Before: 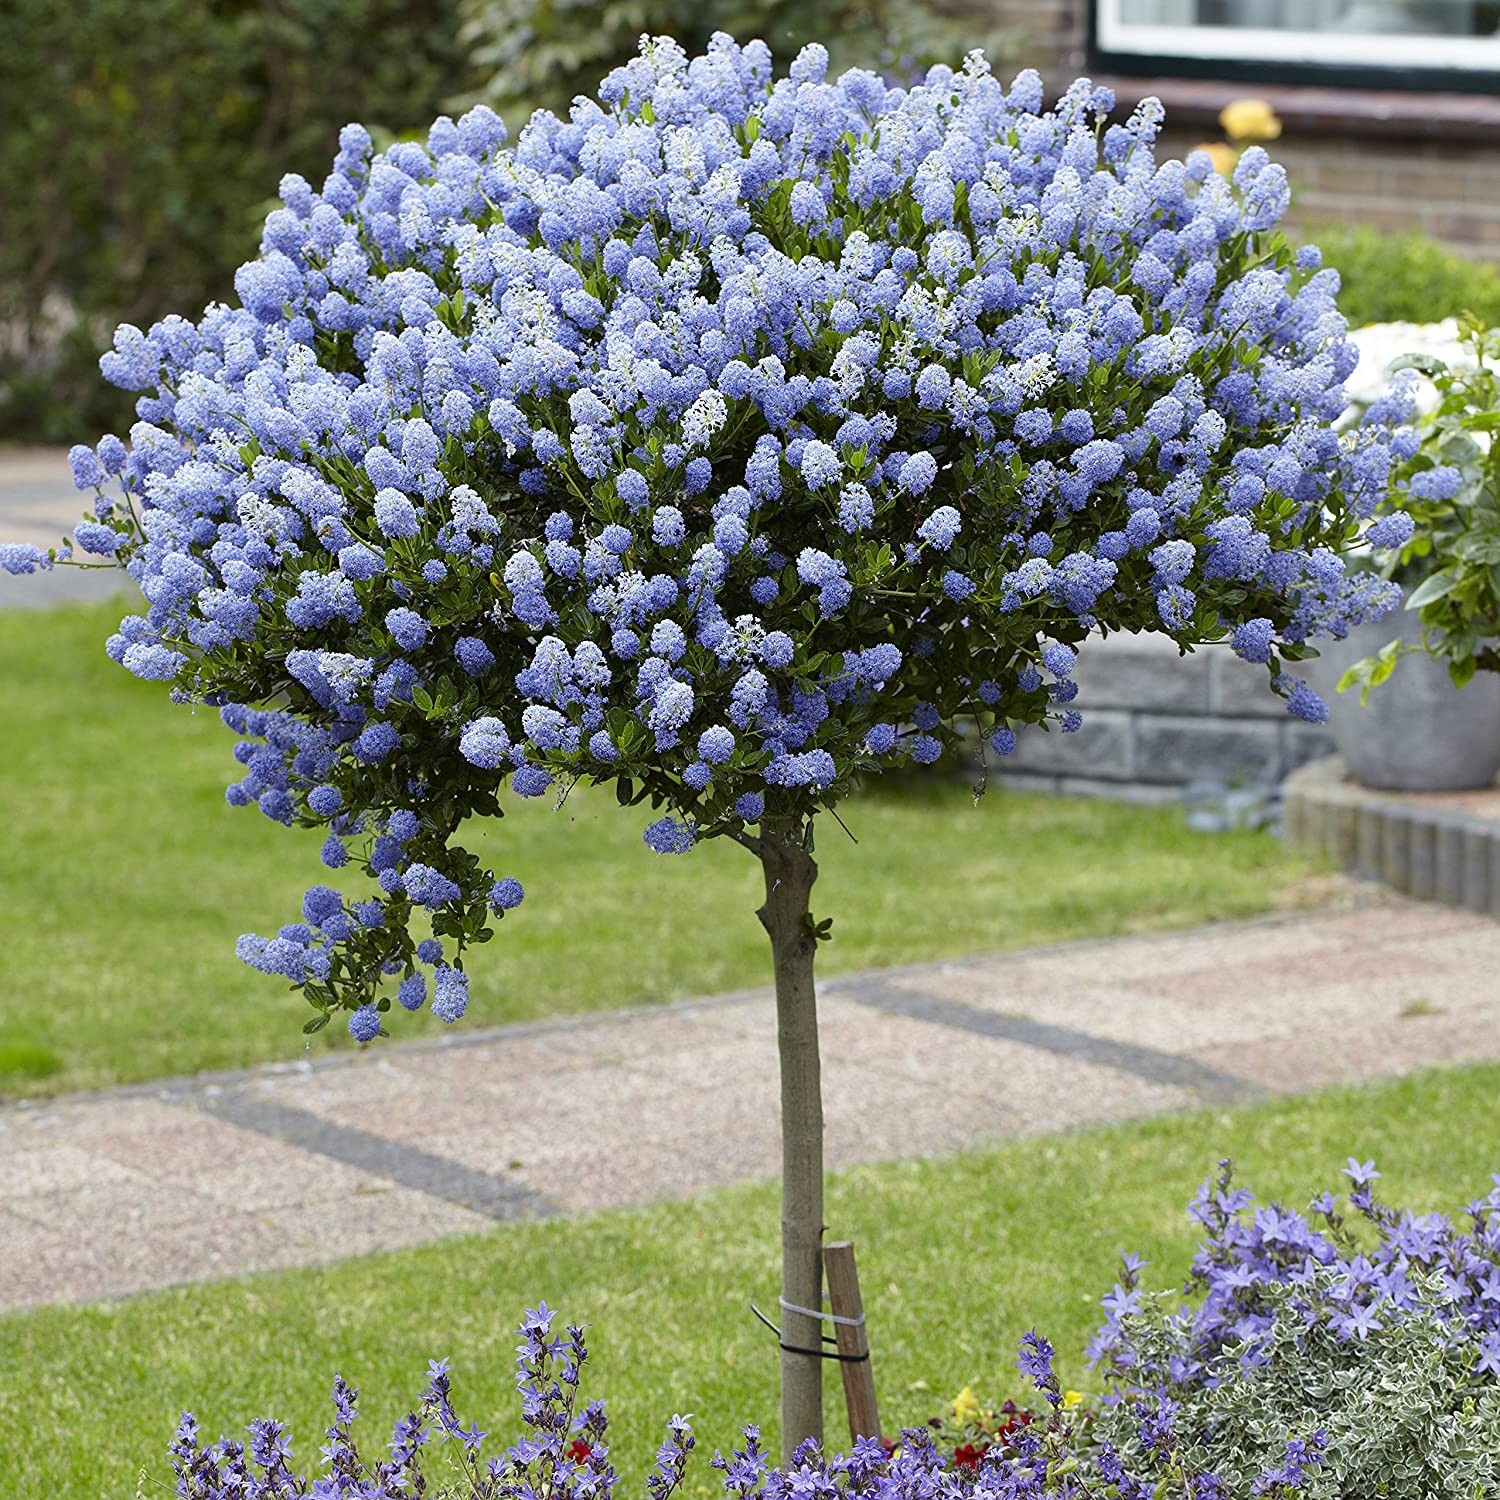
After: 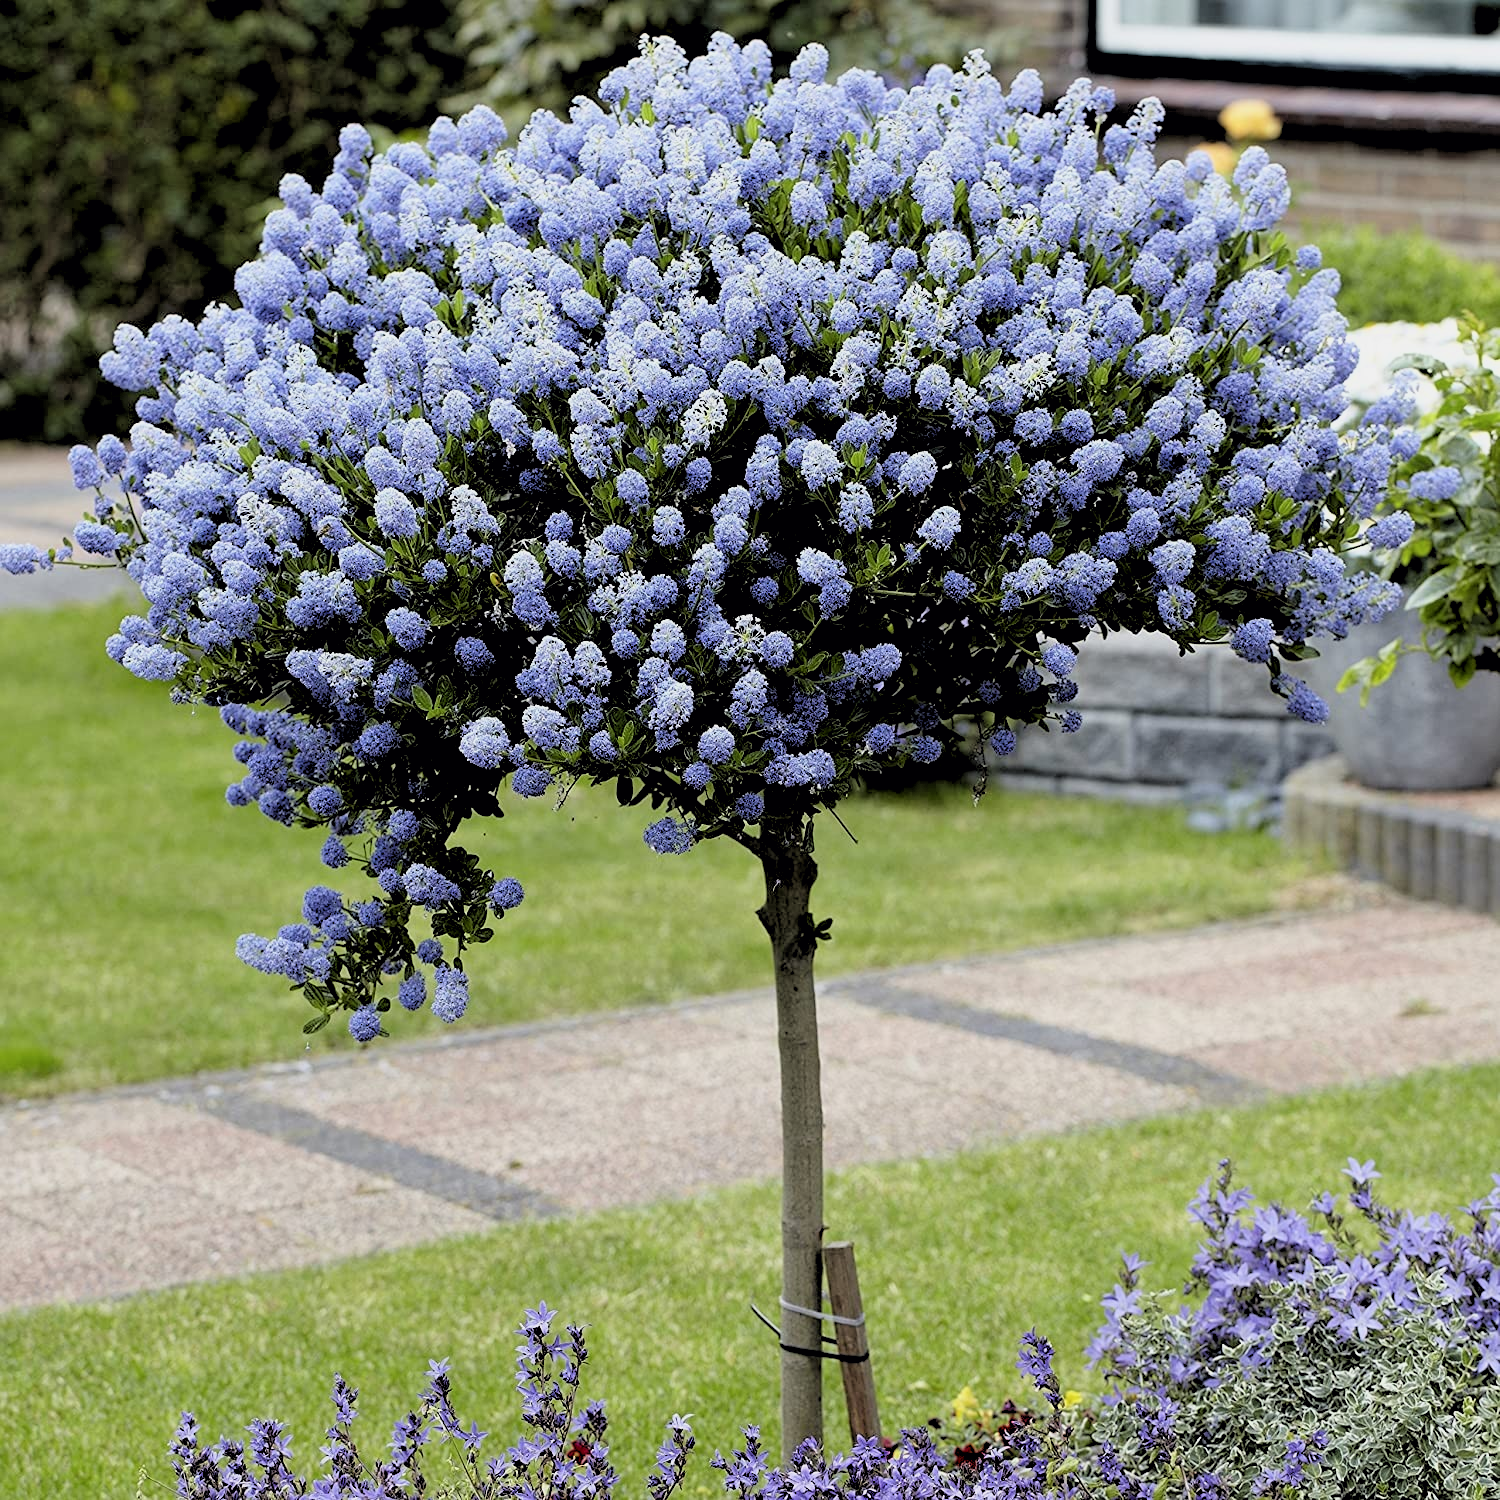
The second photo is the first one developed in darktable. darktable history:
rgb levels: levels [[0.029, 0.461, 0.922], [0, 0.5, 1], [0, 0.5, 1]]
filmic rgb: black relative exposure -11.35 EV, white relative exposure 3.22 EV, hardness 6.76, color science v6 (2022)
exposure: black level correction 0.002, compensate highlight preservation false
color balance rgb: linear chroma grading › shadows -3%, linear chroma grading › highlights -4%
